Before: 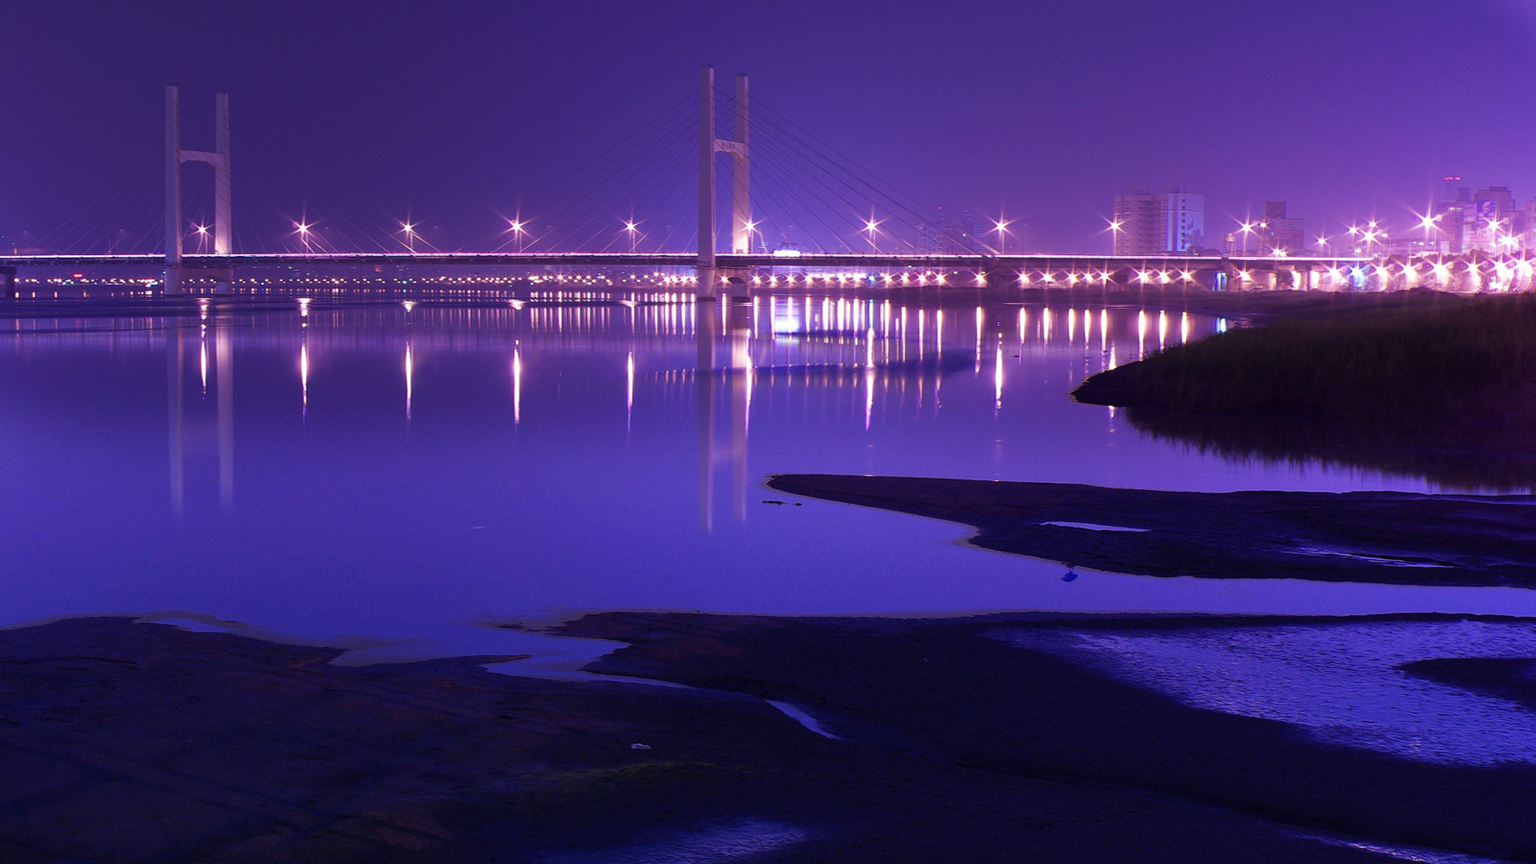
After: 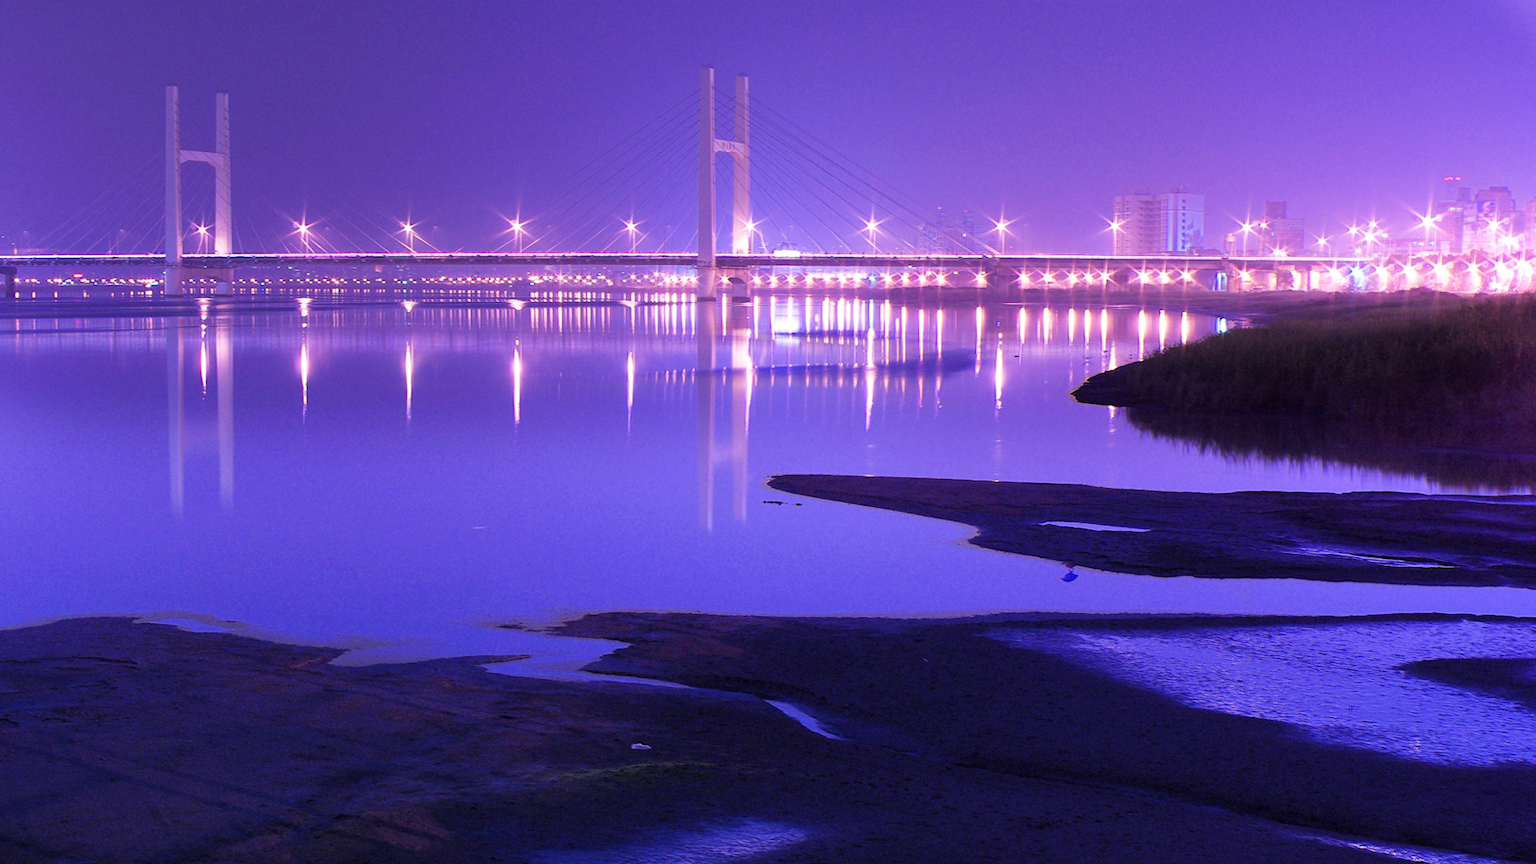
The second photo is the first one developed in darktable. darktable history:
filmic rgb: black relative exposure -7.65 EV, white relative exposure 4.56 EV, hardness 3.61
levels: mode automatic
exposure: black level correction 0, exposure 1.443 EV, compensate highlight preservation false
